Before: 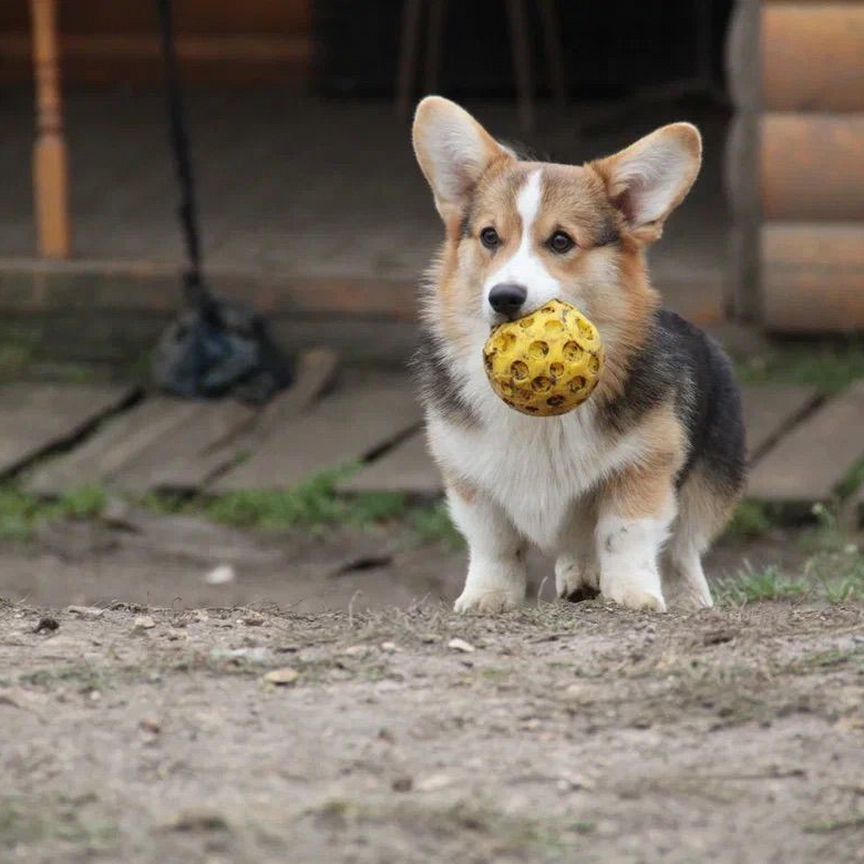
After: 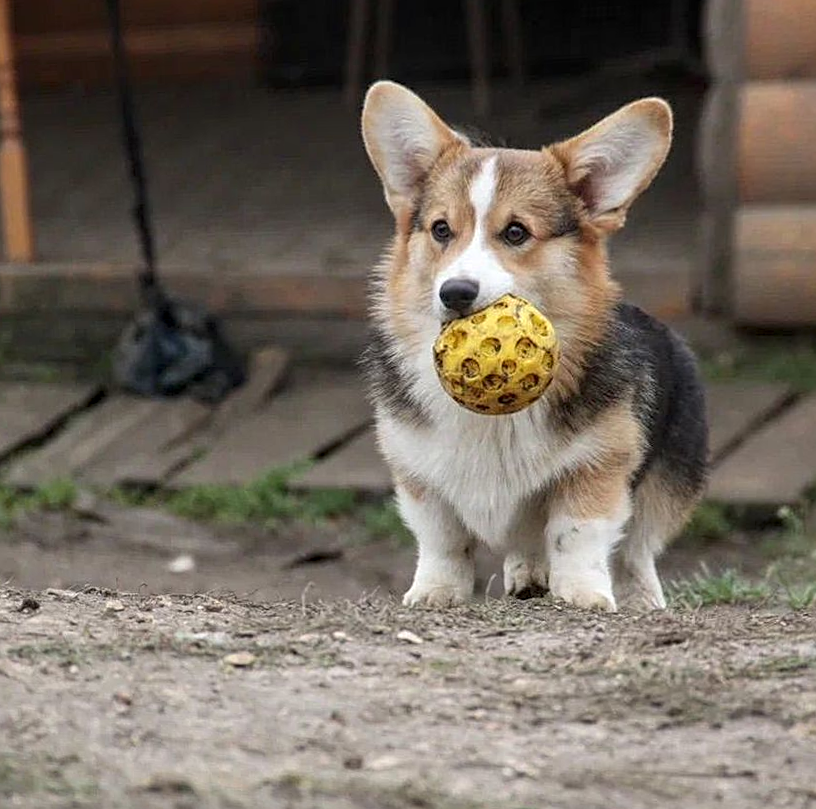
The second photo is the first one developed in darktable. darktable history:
rotate and perspective: rotation 0.062°, lens shift (vertical) 0.115, lens shift (horizontal) -0.133, crop left 0.047, crop right 0.94, crop top 0.061, crop bottom 0.94
sharpen: on, module defaults
local contrast: on, module defaults
